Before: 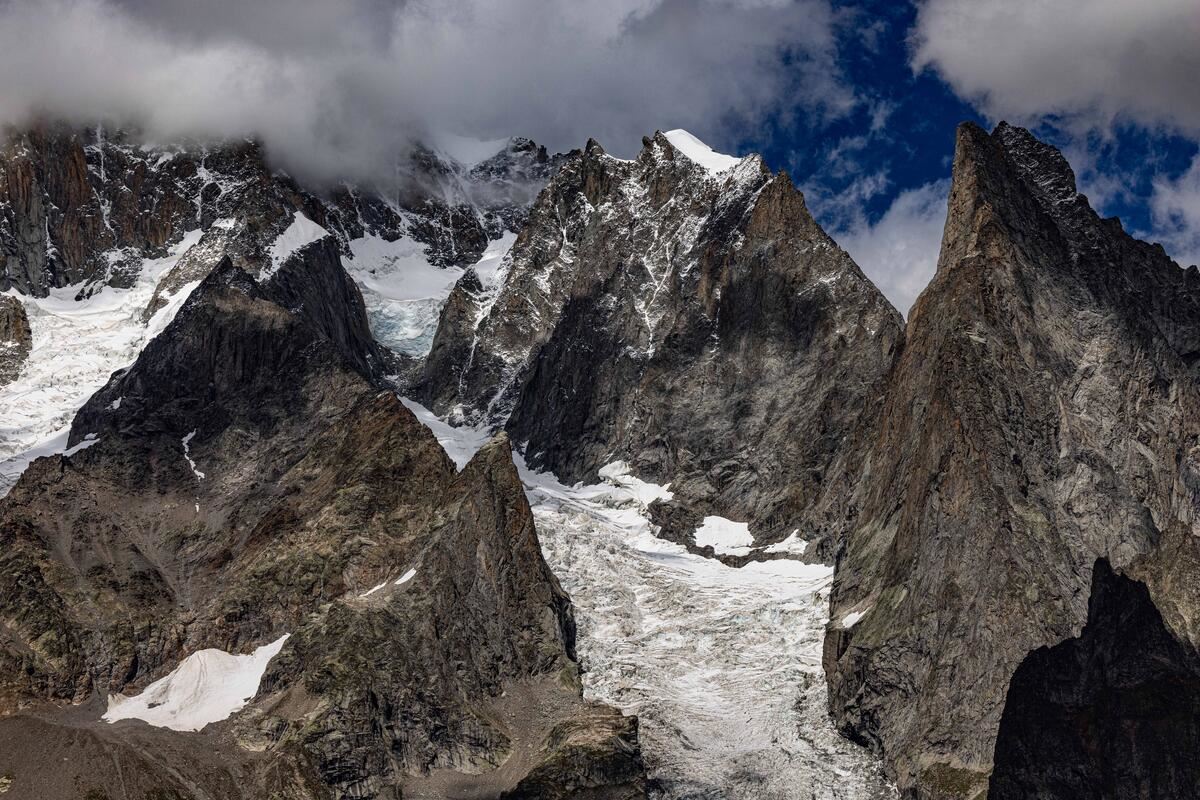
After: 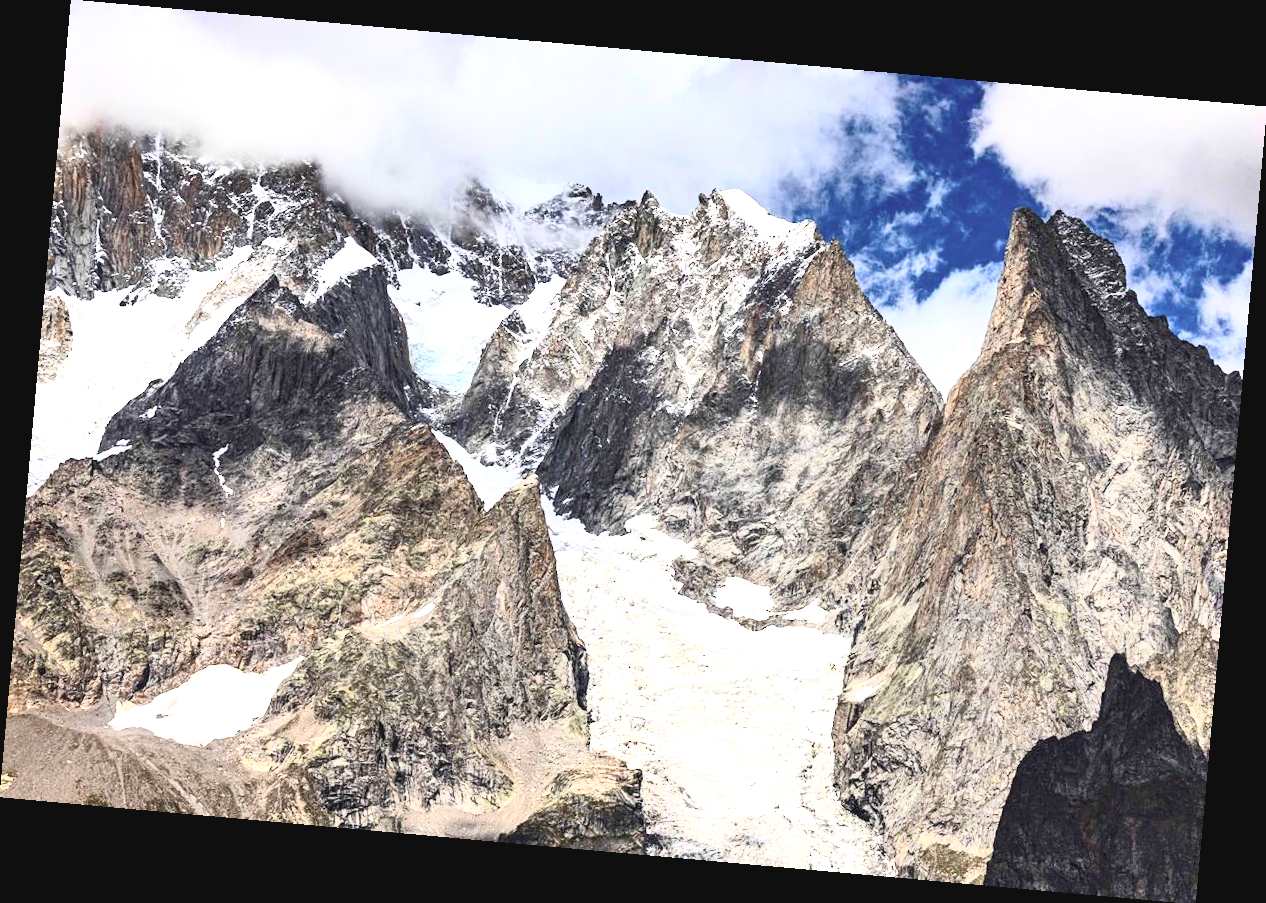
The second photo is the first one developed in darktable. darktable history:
rotate and perspective: rotation 5.12°, automatic cropping off
exposure: black level correction 0, exposure 1.55 EV, compensate exposure bias true, compensate highlight preservation false
contrast brightness saturation: contrast 0.39, brightness 0.53
